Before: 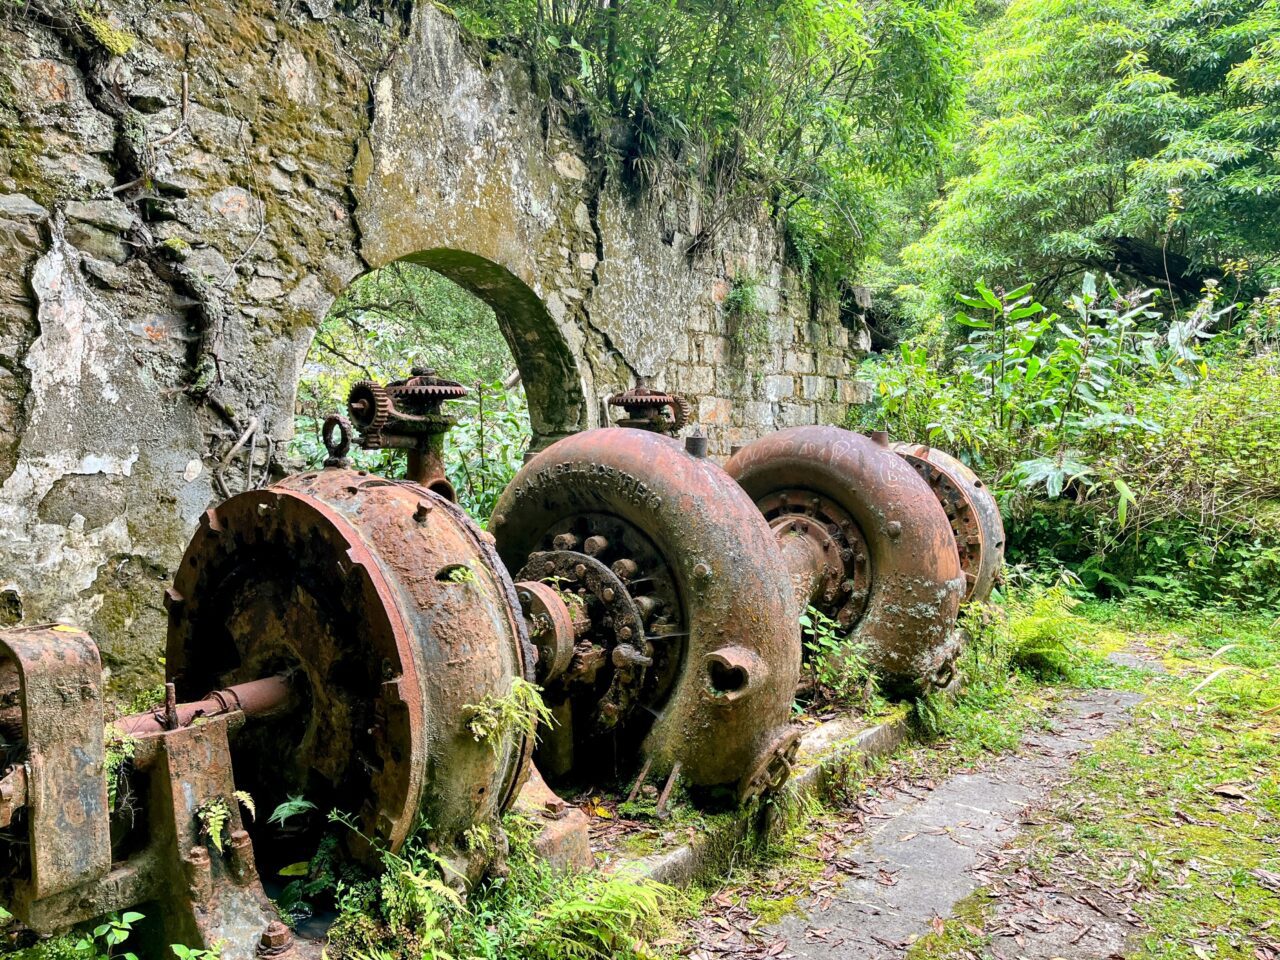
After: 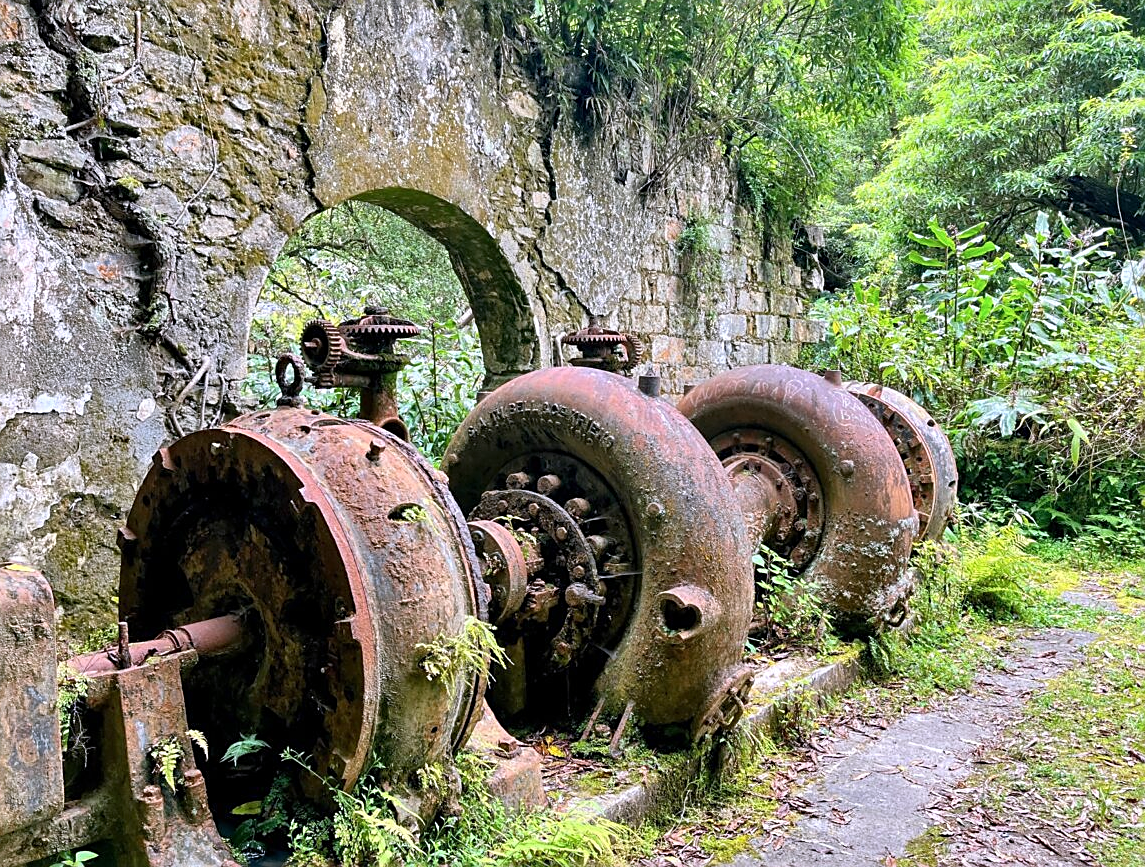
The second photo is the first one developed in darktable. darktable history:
crop: left 3.699%, top 6.357%, right 6.801%, bottom 3.301%
sharpen: amount 0.536
color calibration: output R [1.063, -0.012, -0.003, 0], output B [-0.079, 0.047, 1, 0], illuminant Planckian (black body), x 0.378, y 0.375, temperature 4044.46 K
